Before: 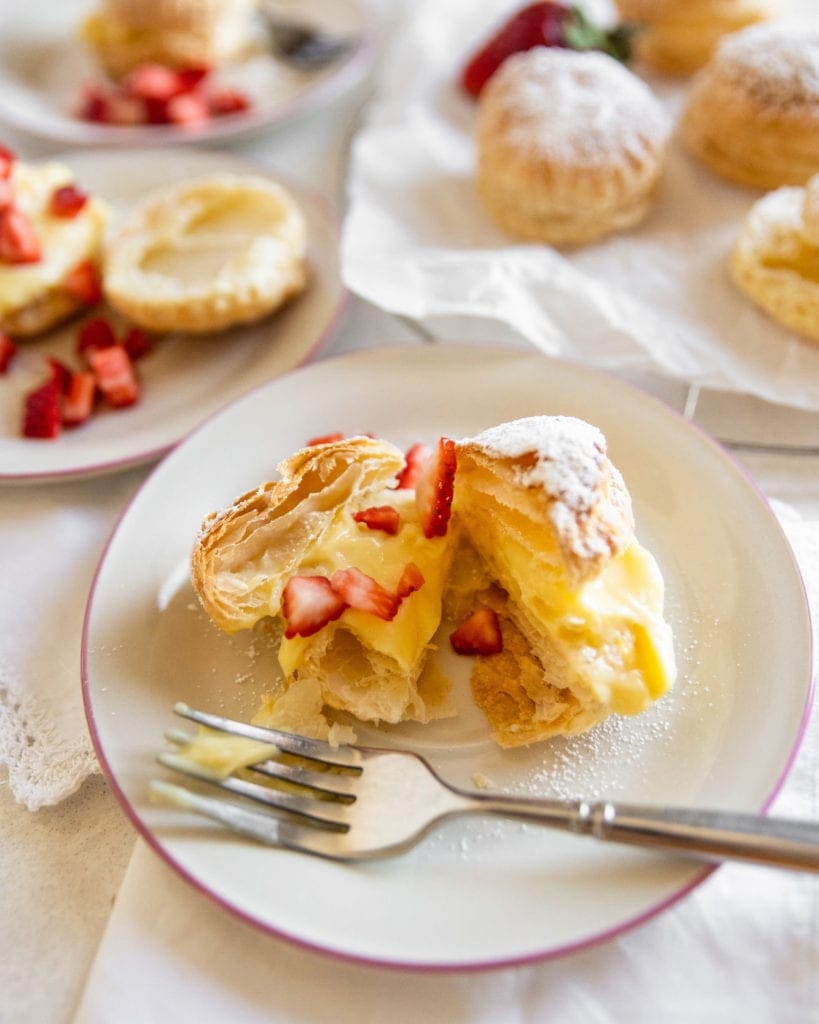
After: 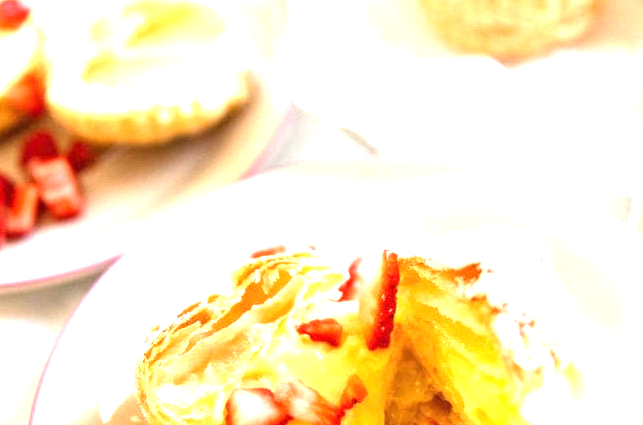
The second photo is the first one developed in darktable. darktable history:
exposure: black level correction 0, exposure 1.45 EV, compensate exposure bias true, compensate highlight preservation false
crop: left 7.036%, top 18.398%, right 14.379%, bottom 40.043%
